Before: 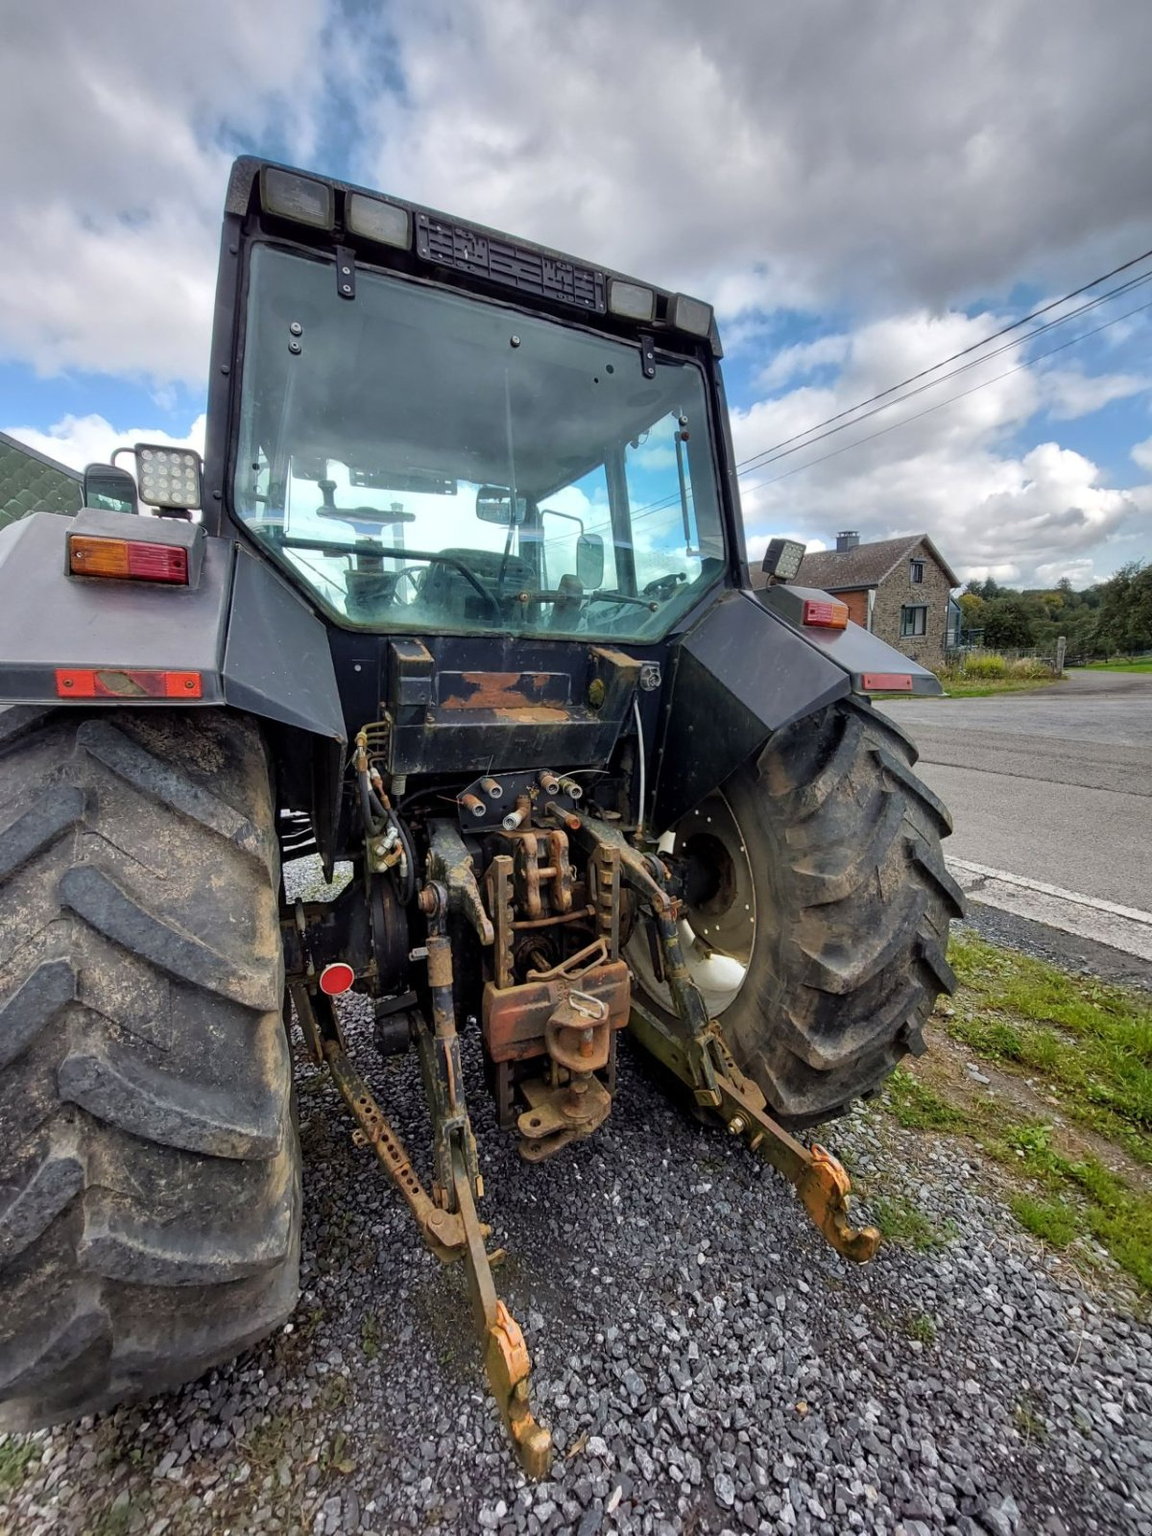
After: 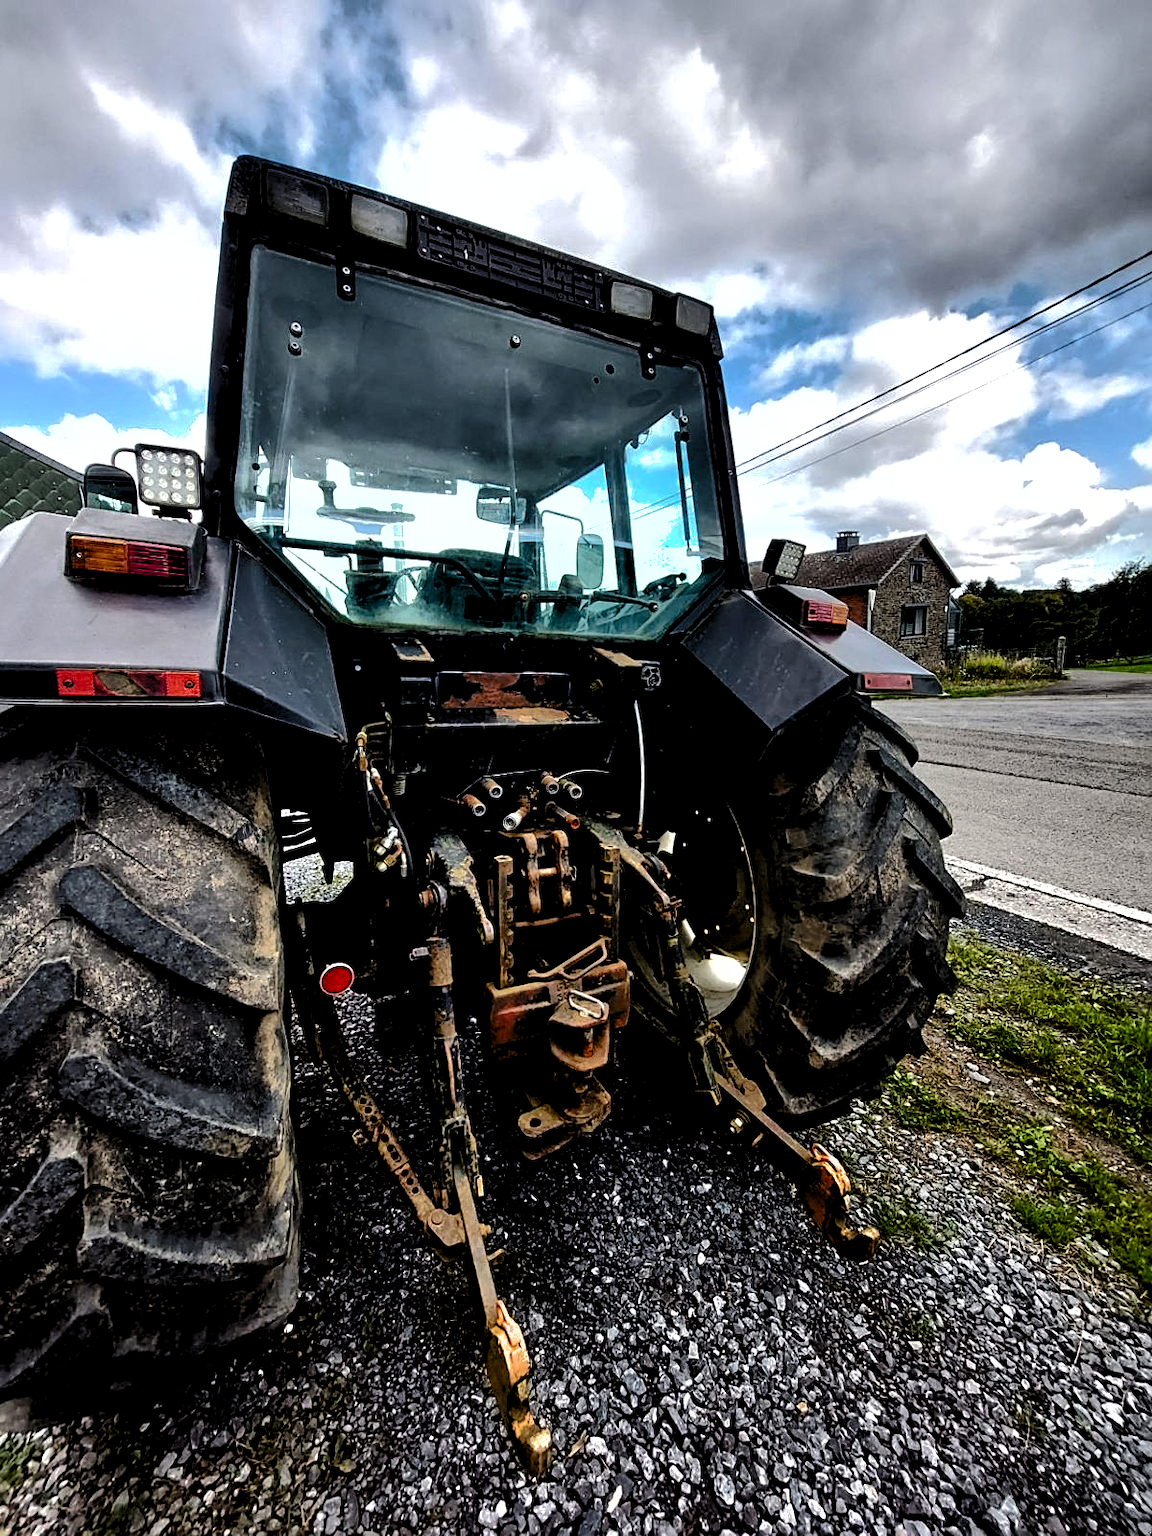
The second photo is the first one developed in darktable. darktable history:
levels: levels [0.062, 0.494, 0.925]
sharpen: radius 2.125, amount 0.377, threshold 0.223
tone curve: curves: ch0 [(0, 0) (0.003, 0.043) (0.011, 0.043) (0.025, 0.035) (0.044, 0.042) (0.069, 0.035) (0.1, 0.03) (0.136, 0.017) (0.177, 0.03) (0.224, 0.06) (0.277, 0.118) (0.335, 0.189) (0.399, 0.297) (0.468, 0.483) (0.543, 0.631) (0.623, 0.746) (0.709, 0.823) (0.801, 0.944) (0.898, 0.966) (1, 1)], color space Lab, independent channels, preserve colors none
shadows and highlights: on, module defaults
contrast brightness saturation: contrast 0.068, brightness -0.131, saturation 0.053
